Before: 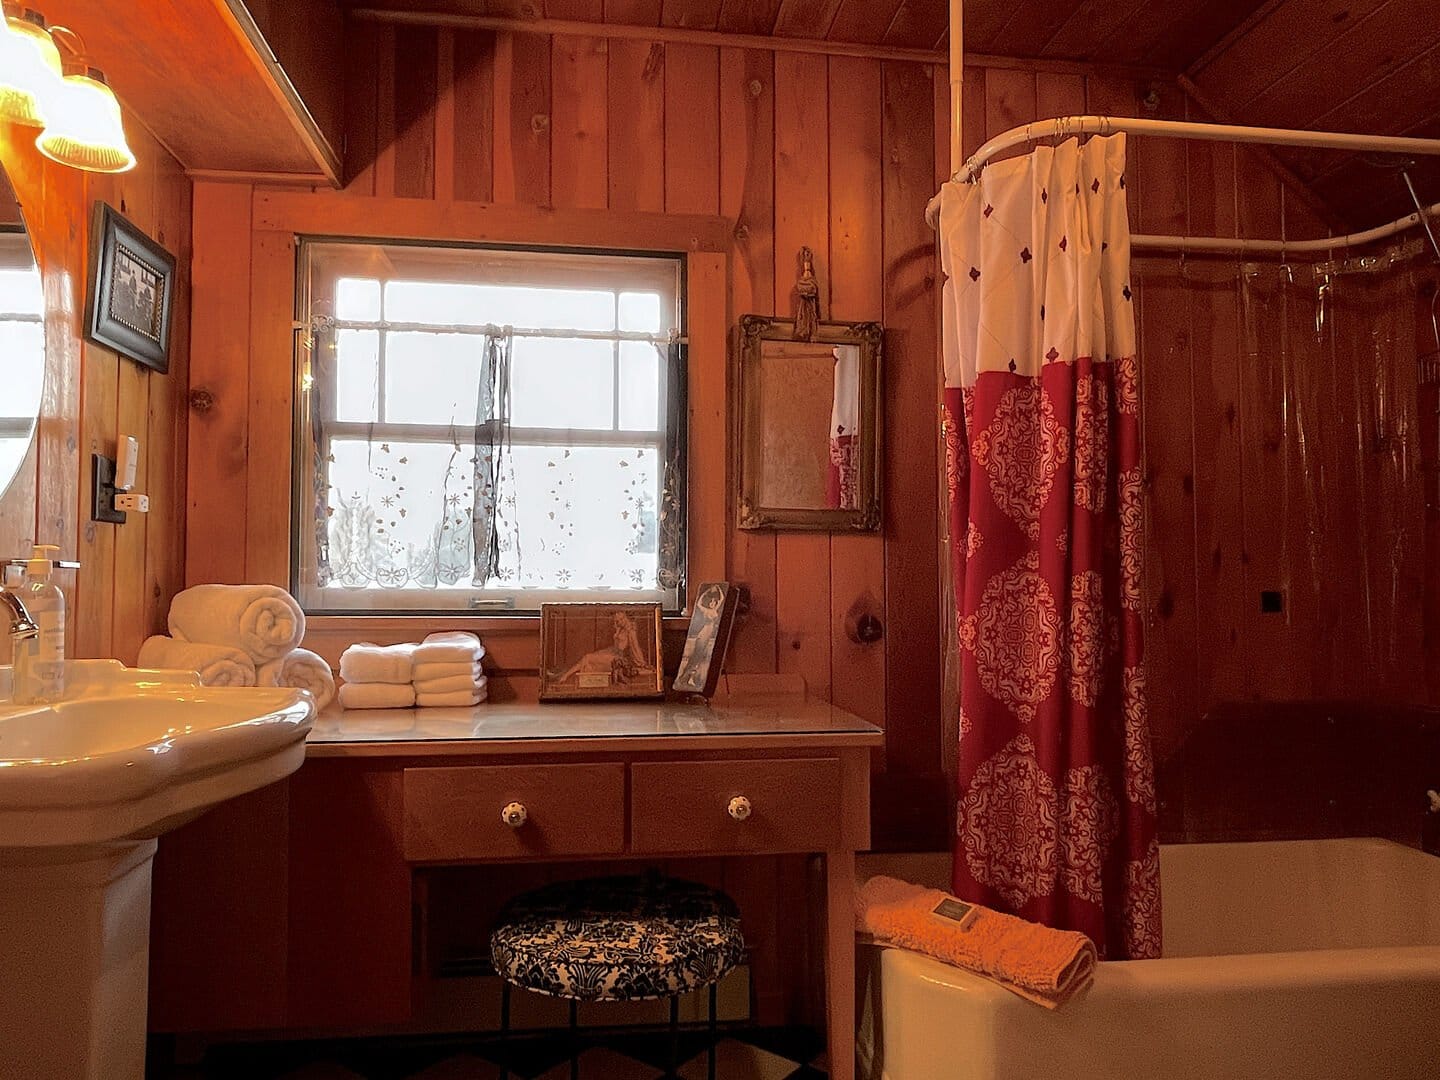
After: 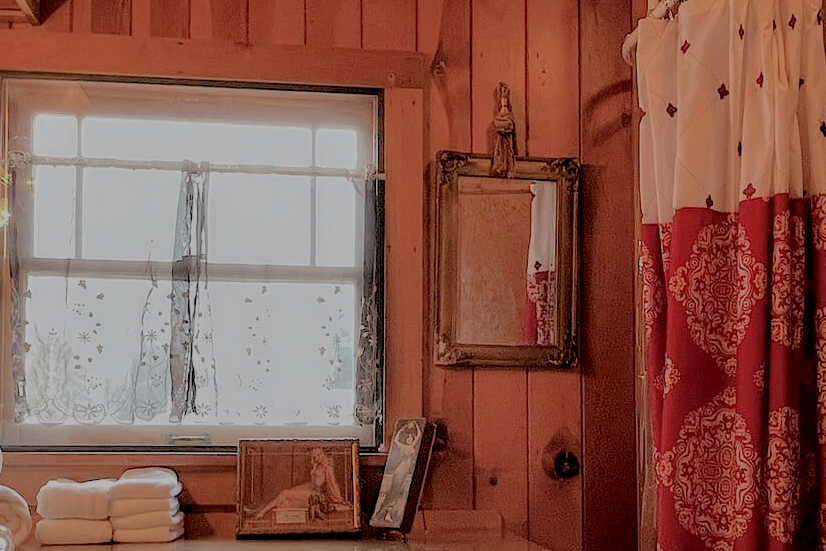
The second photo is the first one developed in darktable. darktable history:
crop: left 21.097%, top 15.19%, right 21.527%, bottom 33.718%
local contrast: on, module defaults
filmic rgb: black relative exposure -4.47 EV, white relative exposure 6.61 EV, threshold 3.01 EV, hardness 1.83, contrast 0.502, enable highlight reconstruction true
